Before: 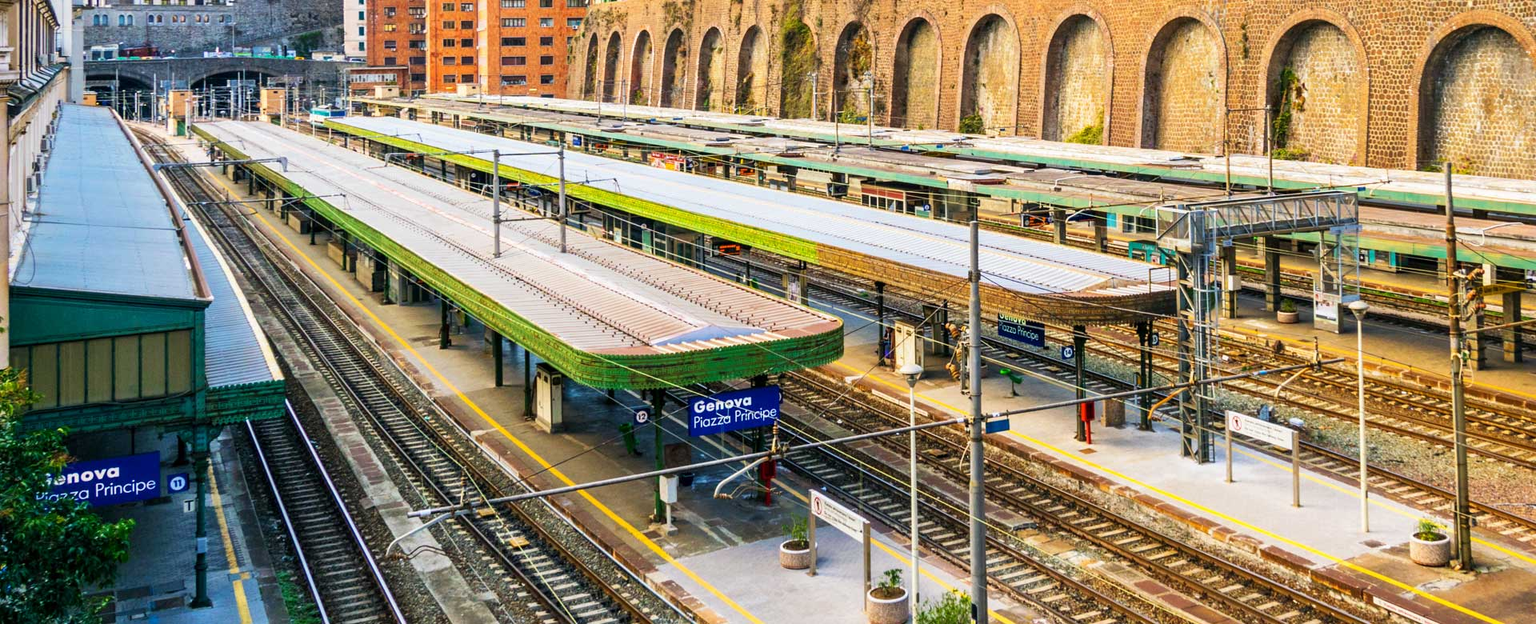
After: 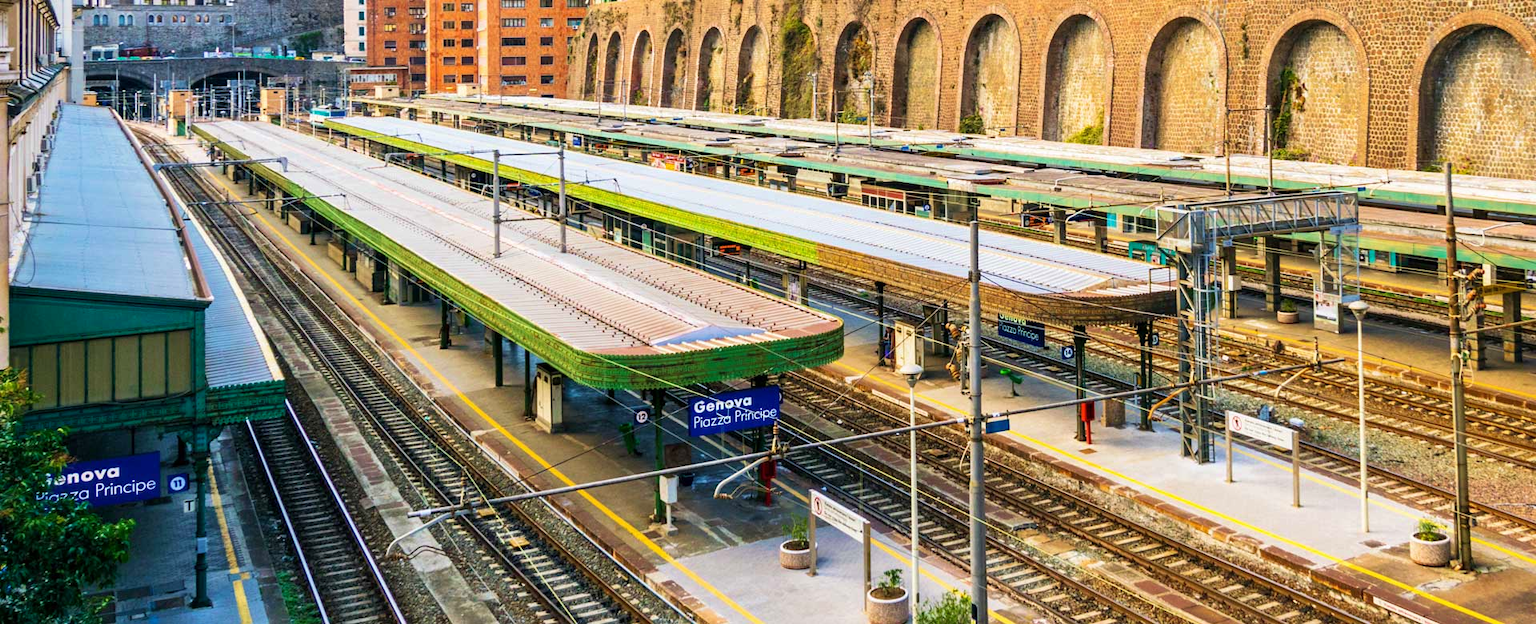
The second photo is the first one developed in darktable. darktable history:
velvia: strength 17%
exposure: compensate highlight preservation false
